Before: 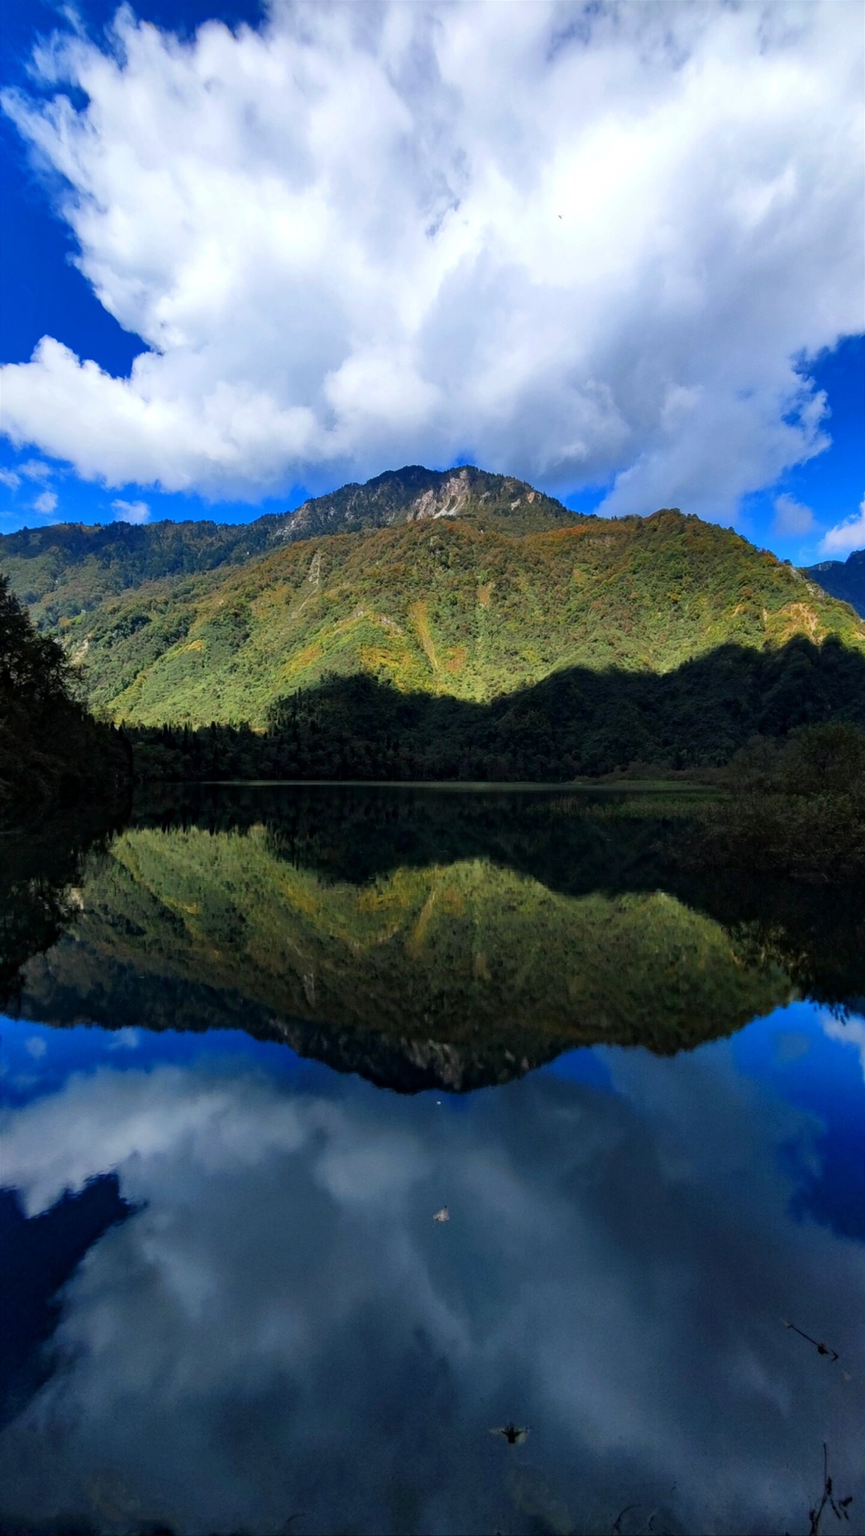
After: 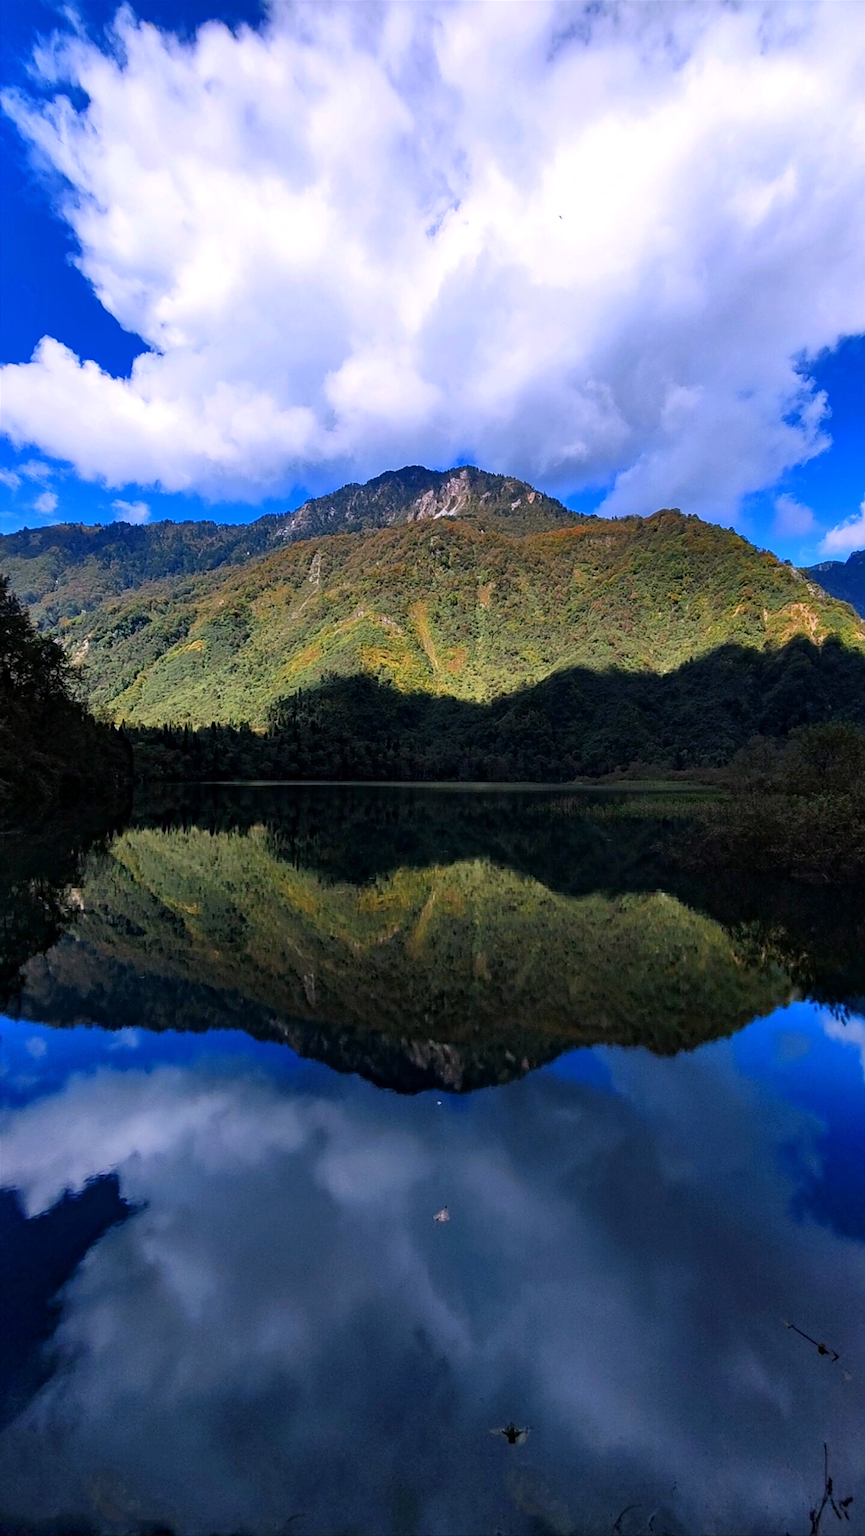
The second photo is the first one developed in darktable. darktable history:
white balance: red 1.066, blue 1.119
sharpen: on, module defaults
